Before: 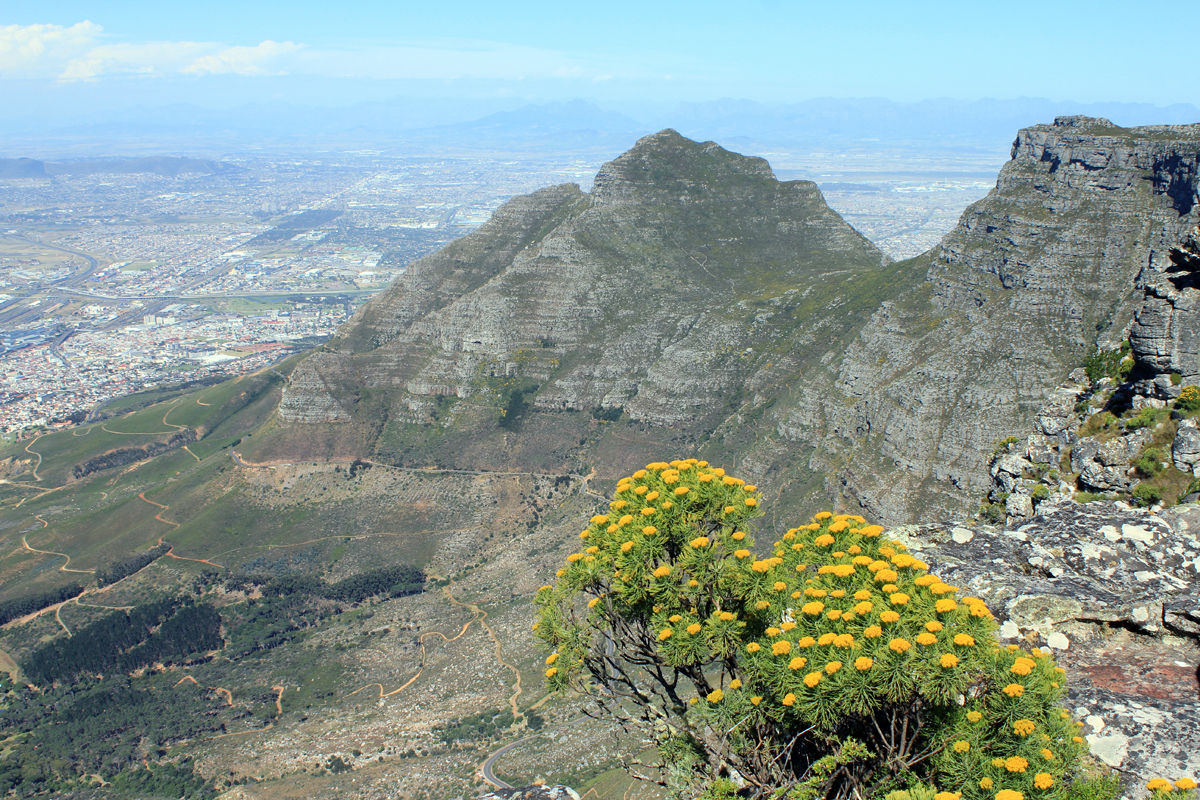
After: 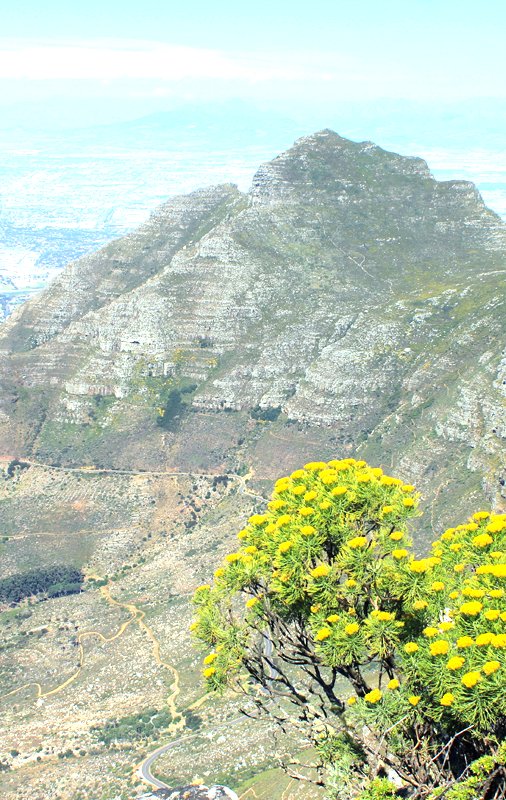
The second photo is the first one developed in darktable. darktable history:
crop: left 28.583%, right 29.231%
exposure: black level correction 0, exposure 1 EV, compensate exposure bias true, compensate highlight preservation false
contrast brightness saturation: contrast 0.03, brightness 0.06, saturation 0.13
